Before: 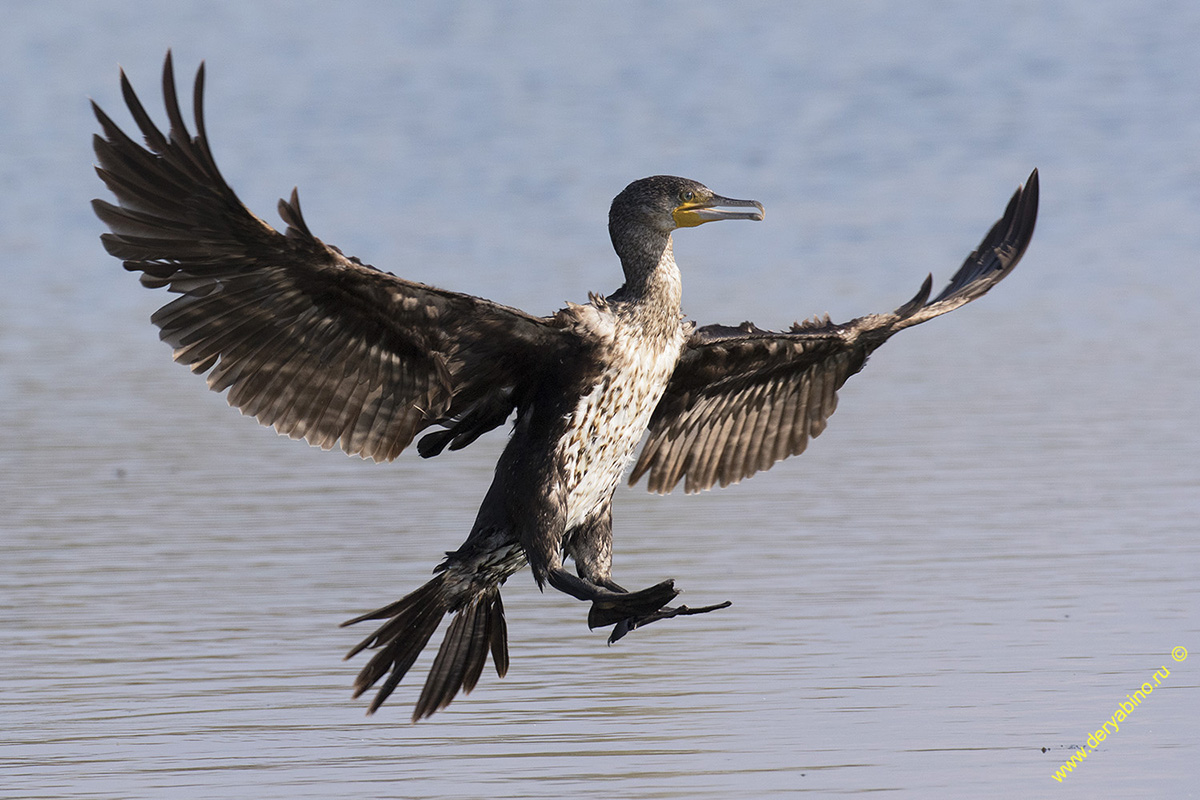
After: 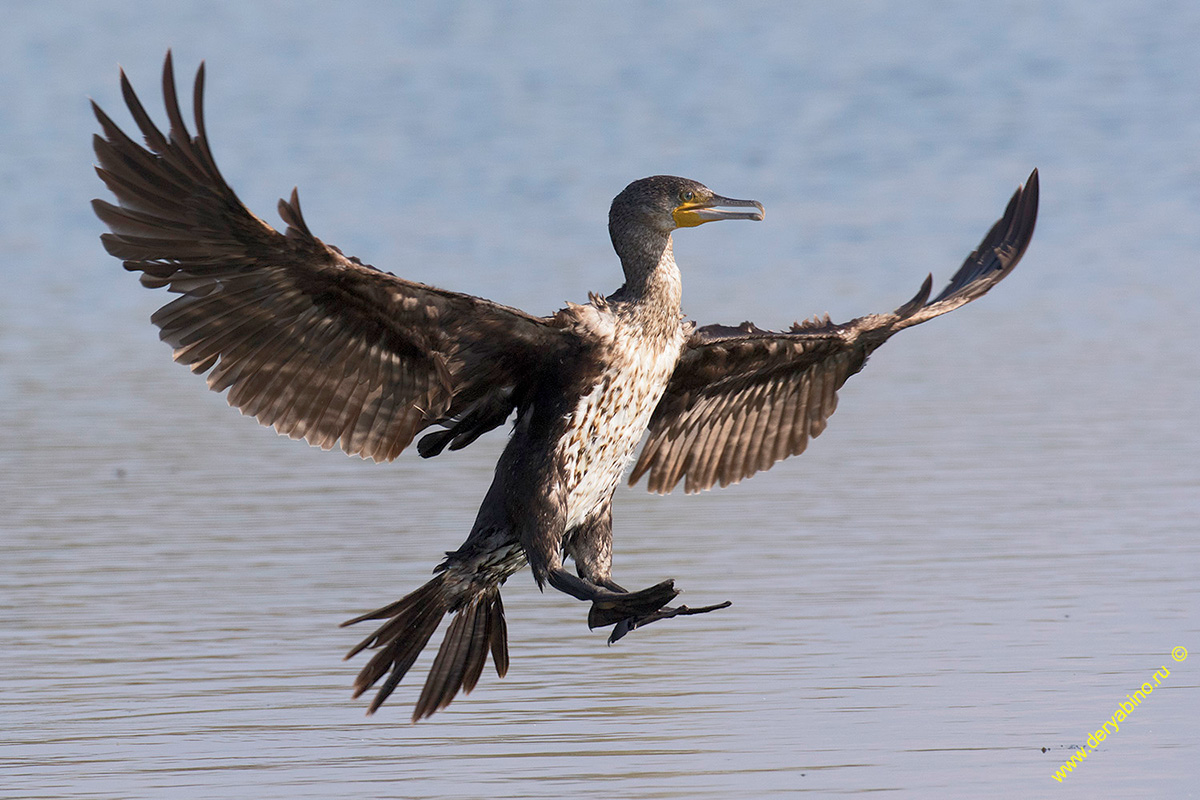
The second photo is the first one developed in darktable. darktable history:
rgb curve: curves: ch0 [(0, 0) (0.093, 0.159) (0.241, 0.265) (0.414, 0.42) (1, 1)], compensate middle gray true, preserve colors basic power
